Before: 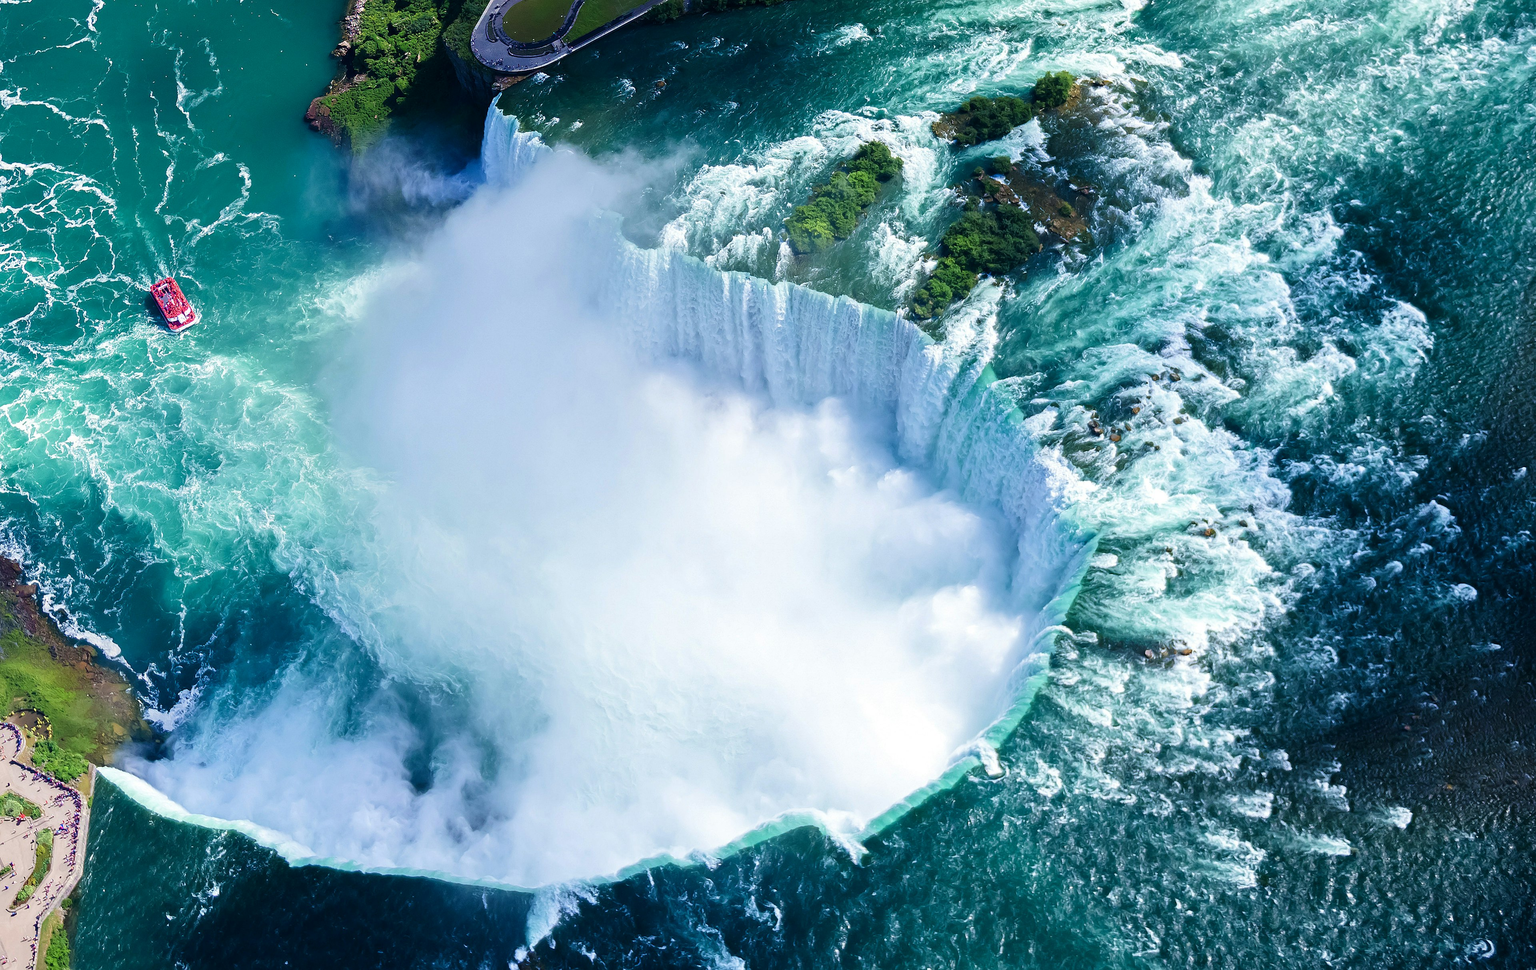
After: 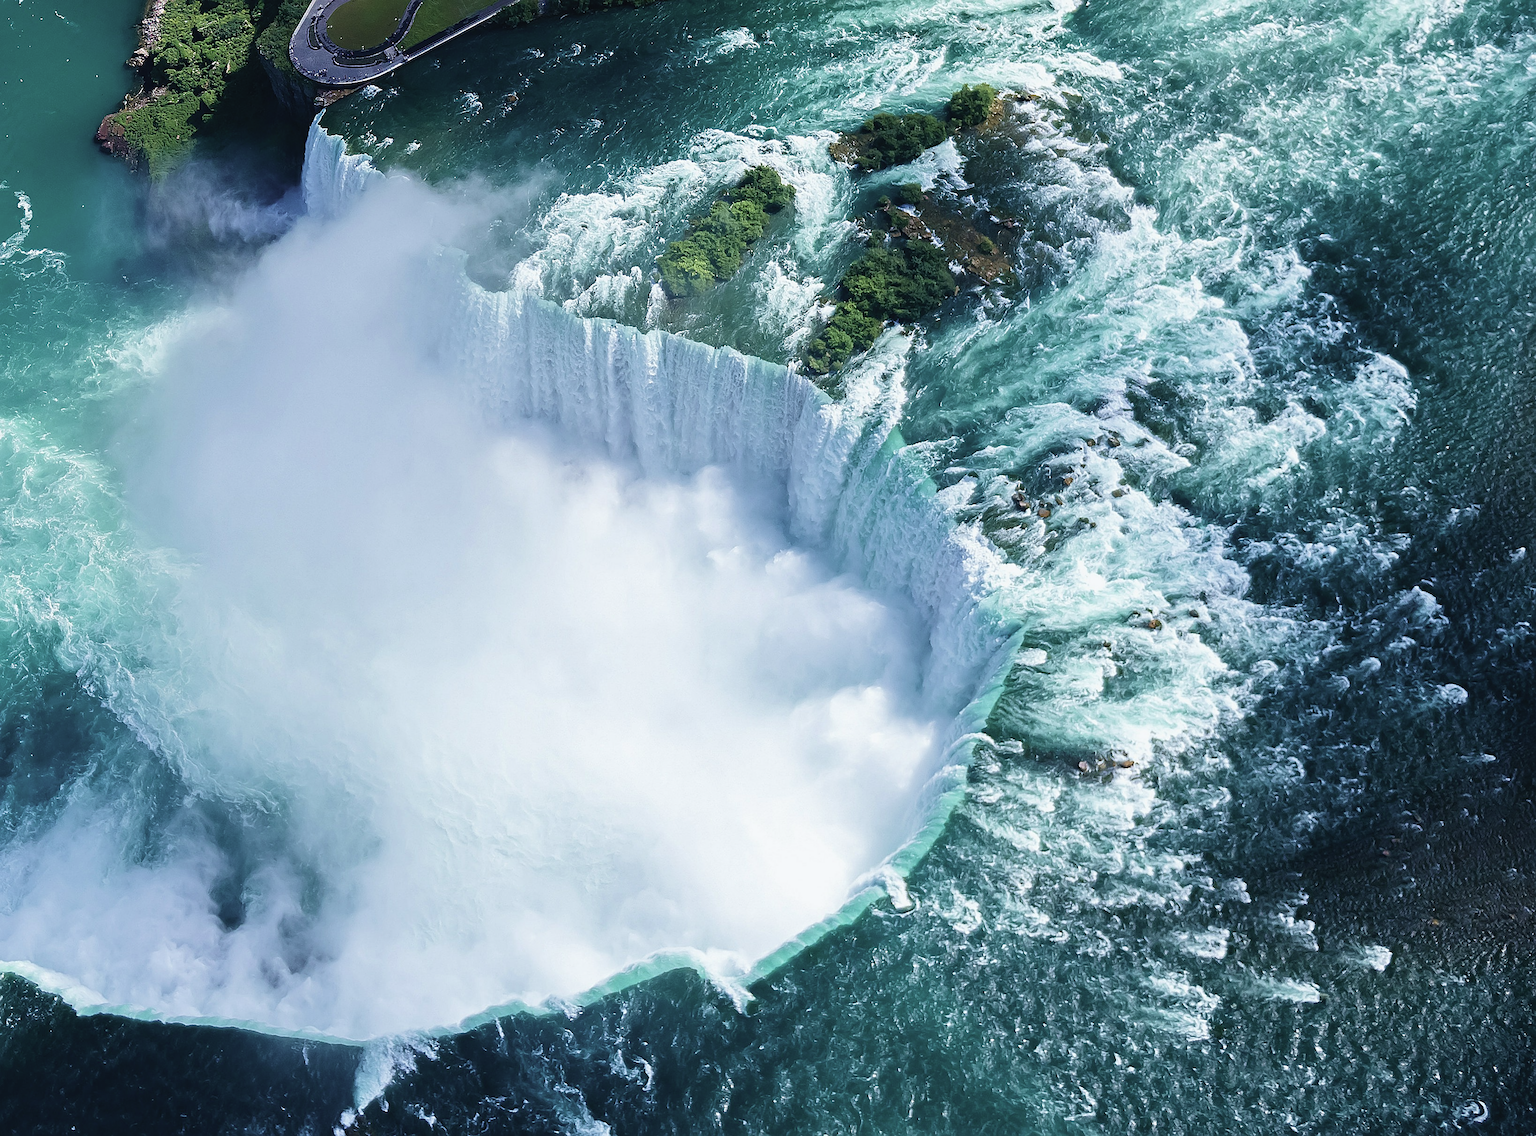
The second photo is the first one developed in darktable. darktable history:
sharpen: on, module defaults
white balance: red 0.986, blue 1.01
crop and rotate: left 14.584%
contrast brightness saturation: contrast -0.05, saturation -0.41
velvia: strength 29%
